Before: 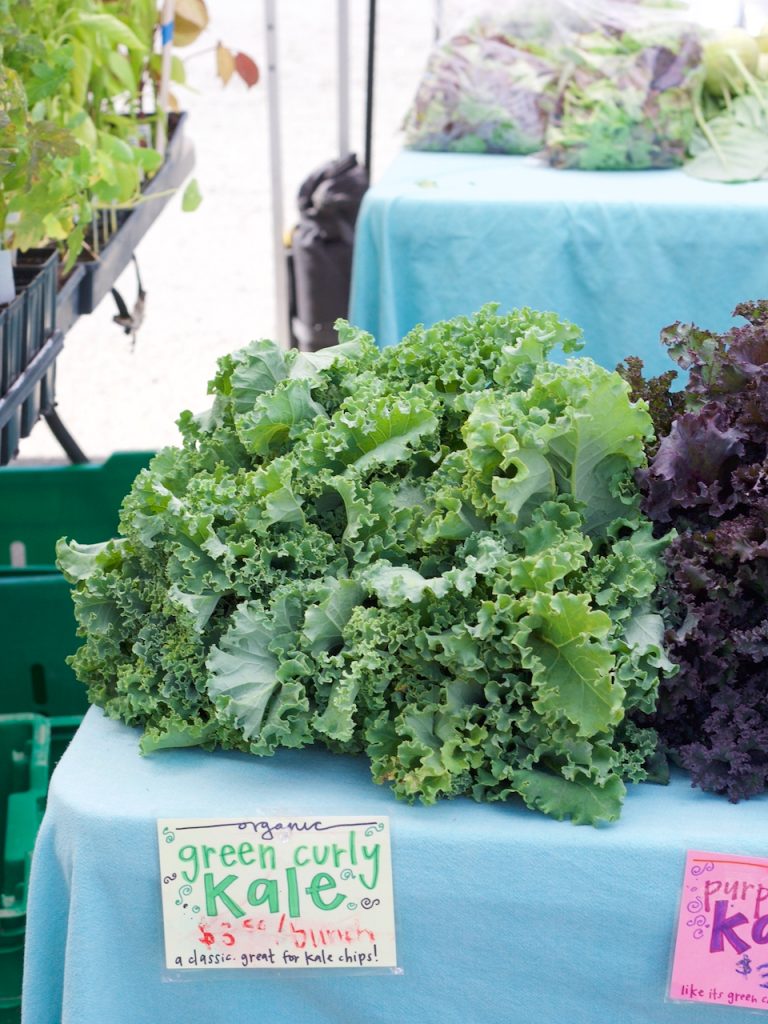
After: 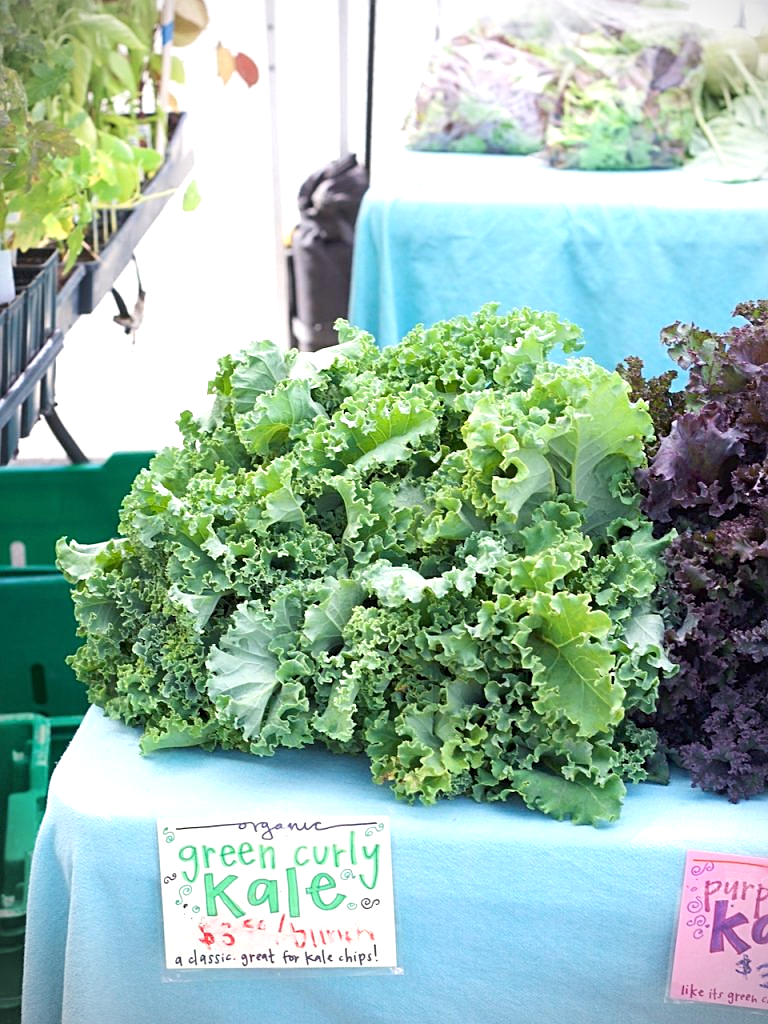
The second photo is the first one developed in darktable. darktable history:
sharpen: on, module defaults
vignetting: dithering 8-bit output, unbound false
exposure: exposure 0.6 EV, compensate highlight preservation false
